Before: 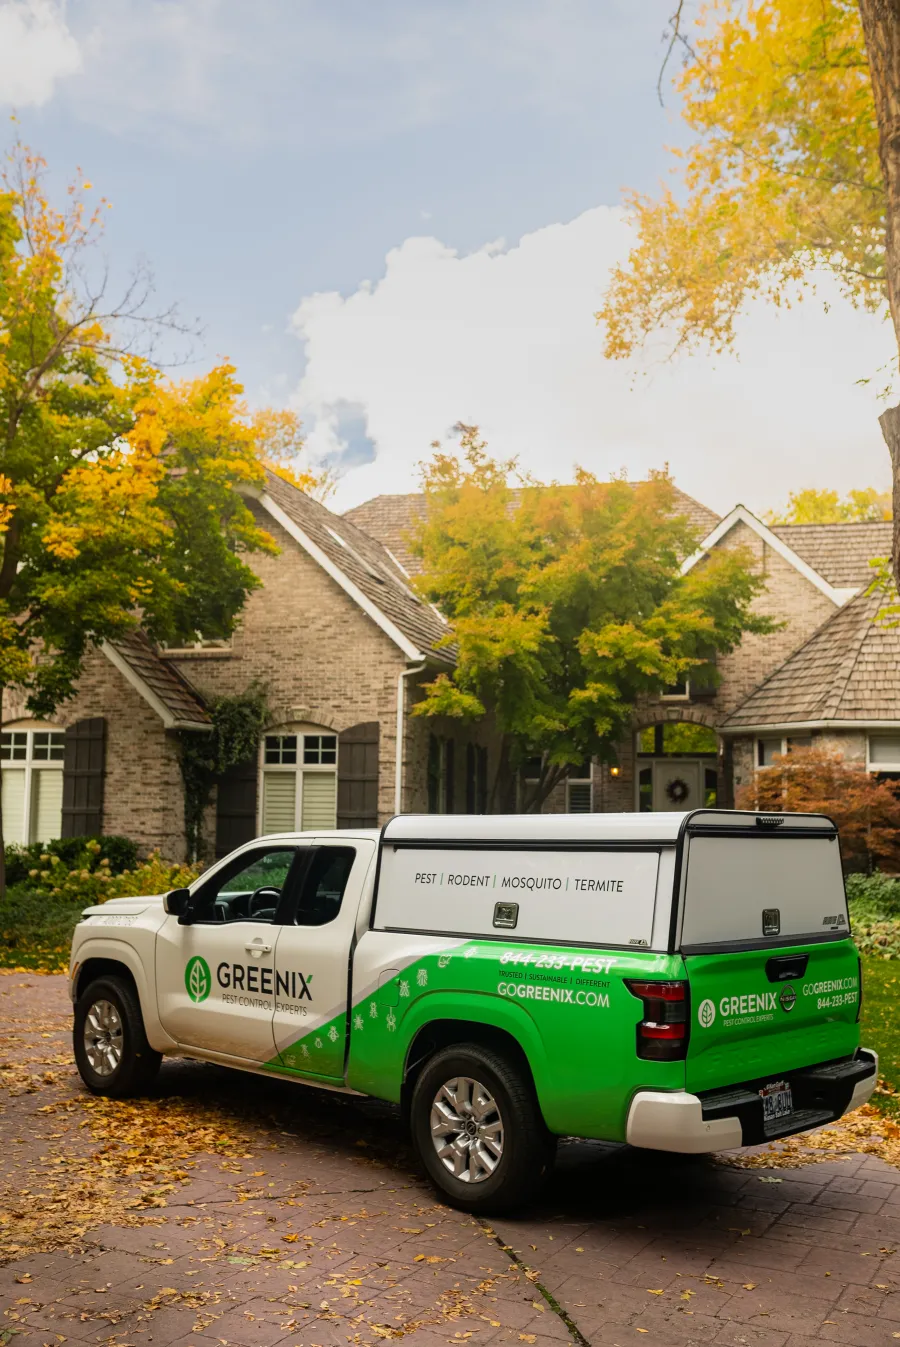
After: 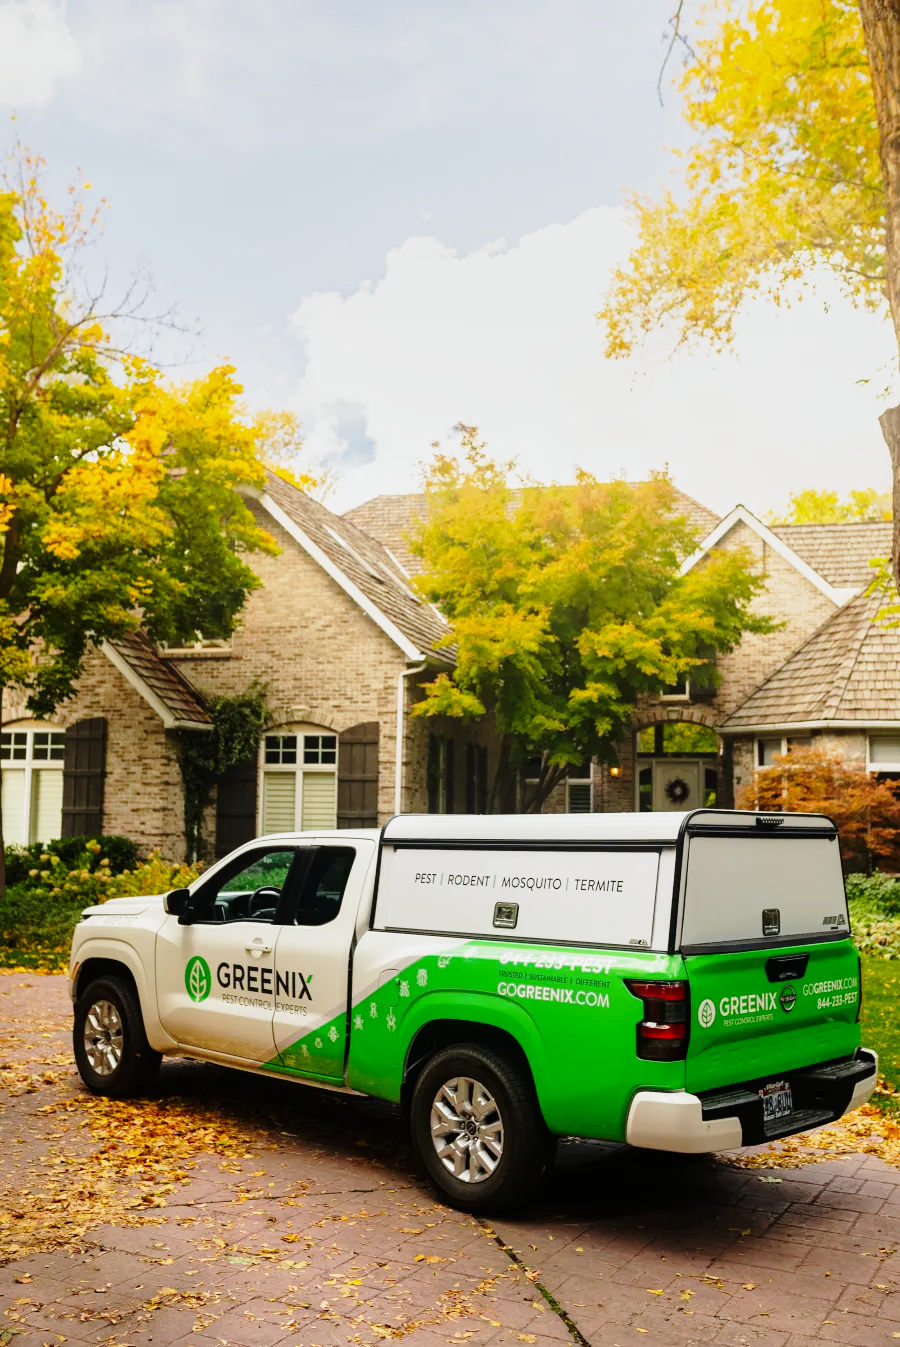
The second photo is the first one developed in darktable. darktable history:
color correction: highlights a* -0.311, highlights b* -0.098
levels: white 99.95%
shadows and highlights: shadows -20.51, white point adjustment -2.18, highlights -35.22, shadows color adjustment 98%, highlights color adjustment 59.1%
exposure: compensate highlight preservation false
base curve: curves: ch0 [(0, 0) (0.028, 0.03) (0.121, 0.232) (0.46, 0.748) (0.859, 0.968) (1, 1)], preserve colors none
